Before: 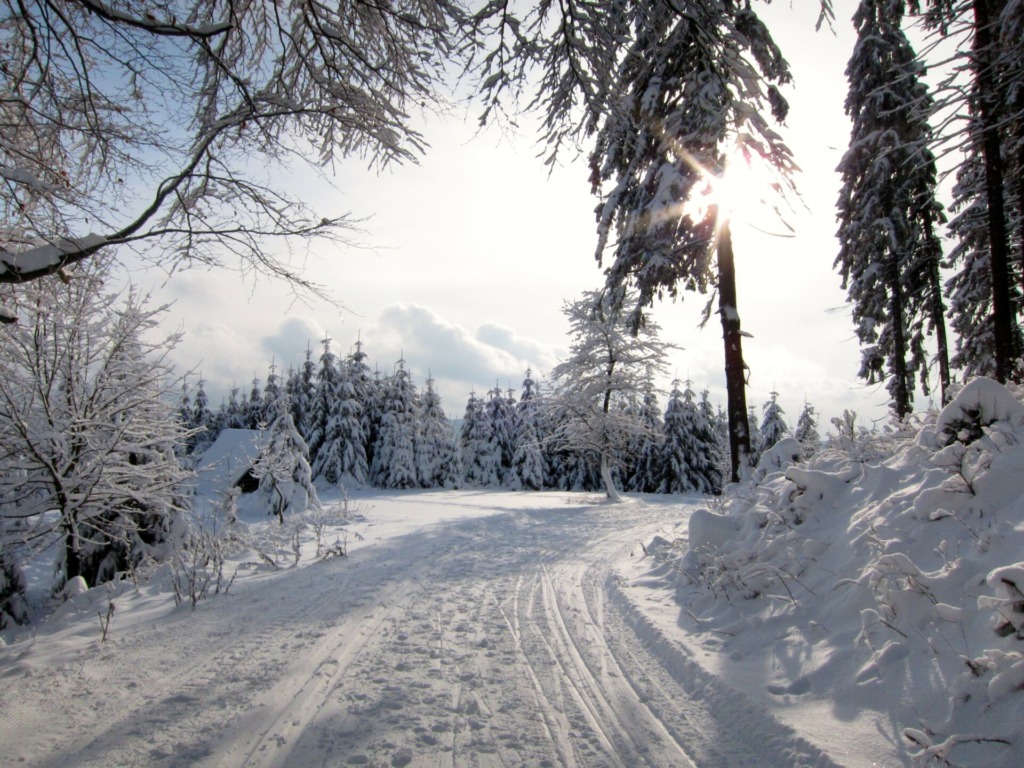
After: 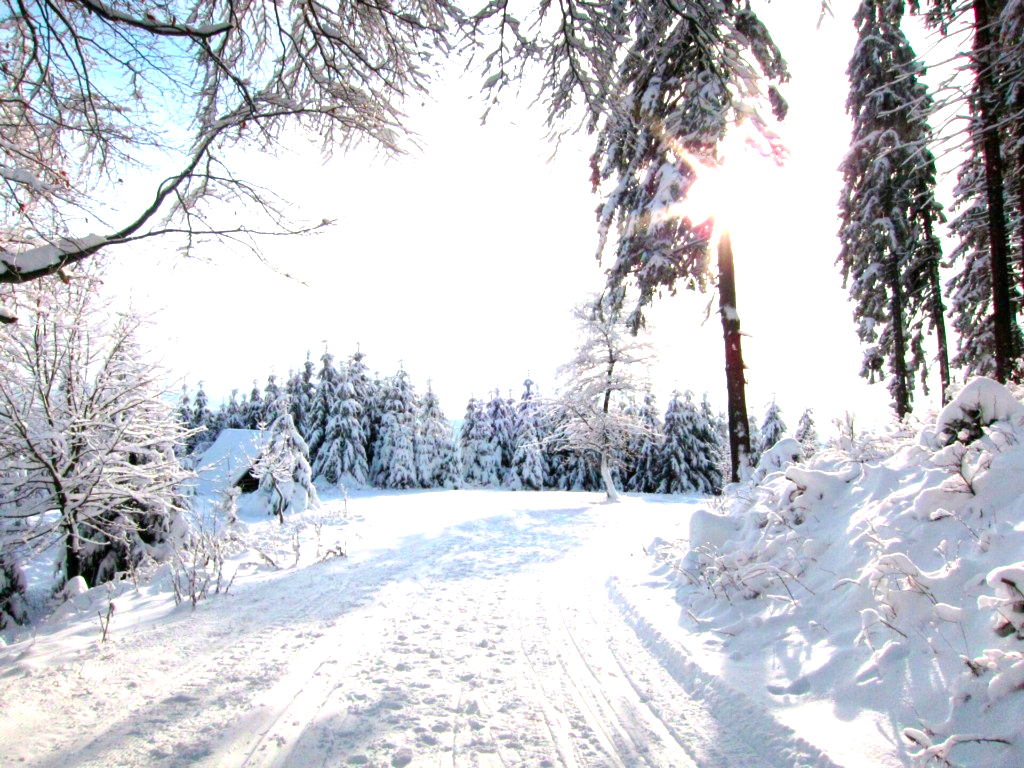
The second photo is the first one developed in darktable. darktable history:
exposure: black level correction 0, exposure 1.6 EV, compensate exposure bias true, compensate highlight preservation false
color contrast: green-magenta contrast 1.73, blue-yellow contrast 1.15
